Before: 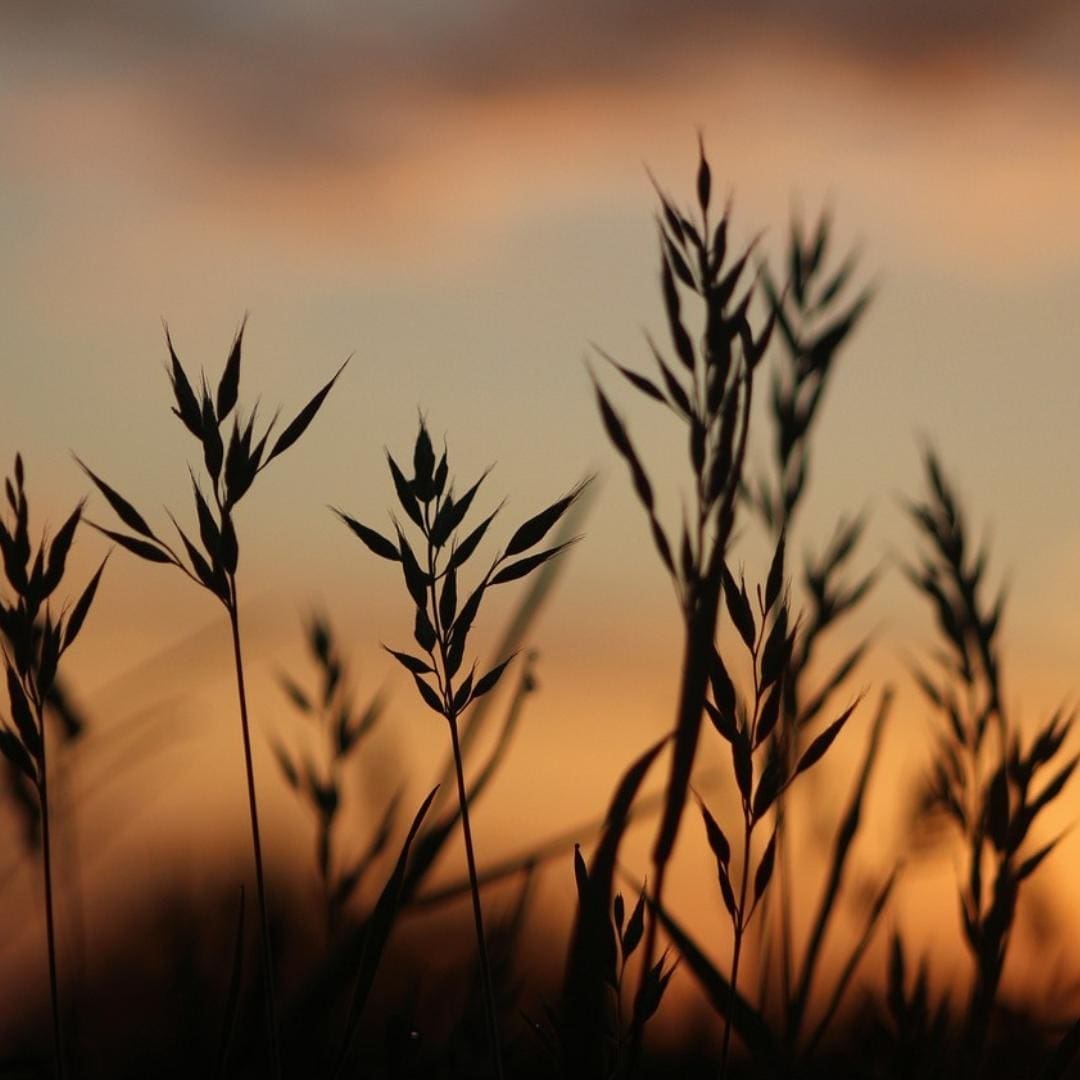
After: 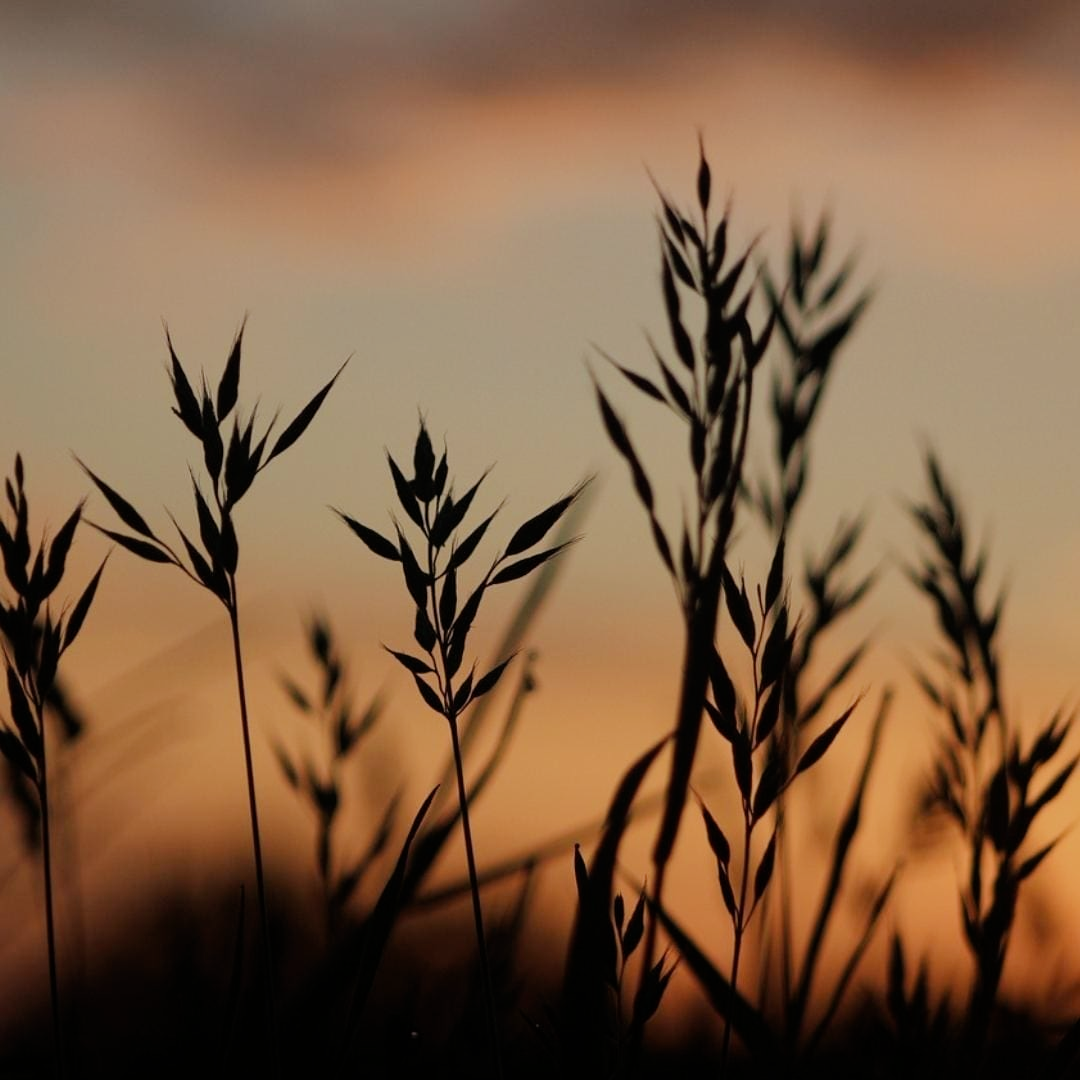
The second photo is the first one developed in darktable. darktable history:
filmic rgb: black relative exposure -7.65 EV, white relative exposure 4.56 EV, hardness 3.61, contrast in shadows safe
